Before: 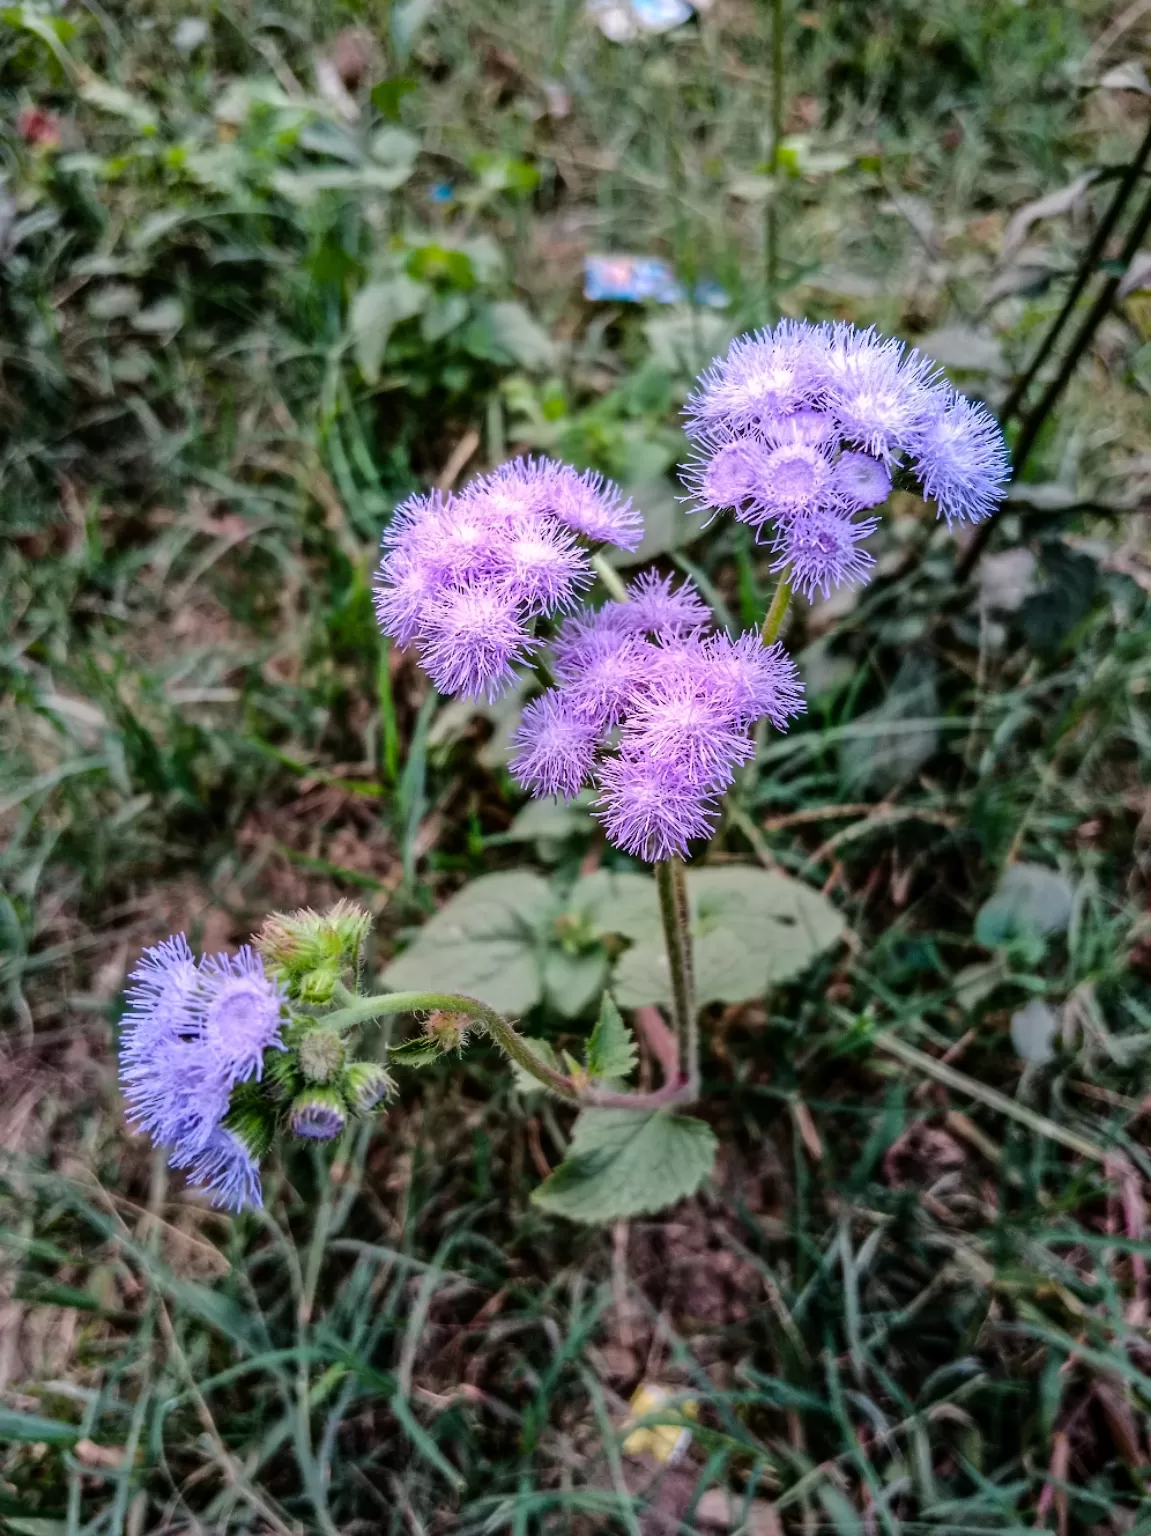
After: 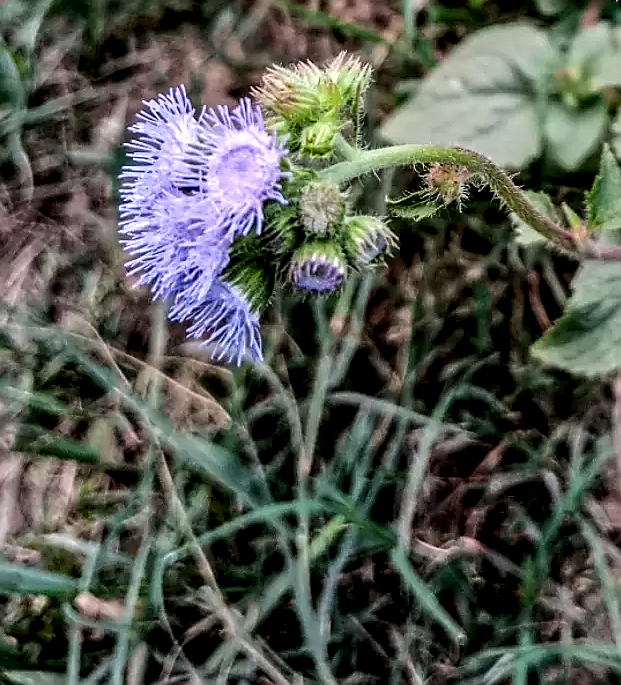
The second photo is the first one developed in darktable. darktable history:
contrast brightness saturation: contrast 0.006, saturation -0.06
tone equalizer: on, module defaults
crop and rotate: top 55.177%, right 46.047%, bottom 0.19%
sharpen: radius 1.36, amount 1.246, threshold 0.63
local contrast: detail 160%
